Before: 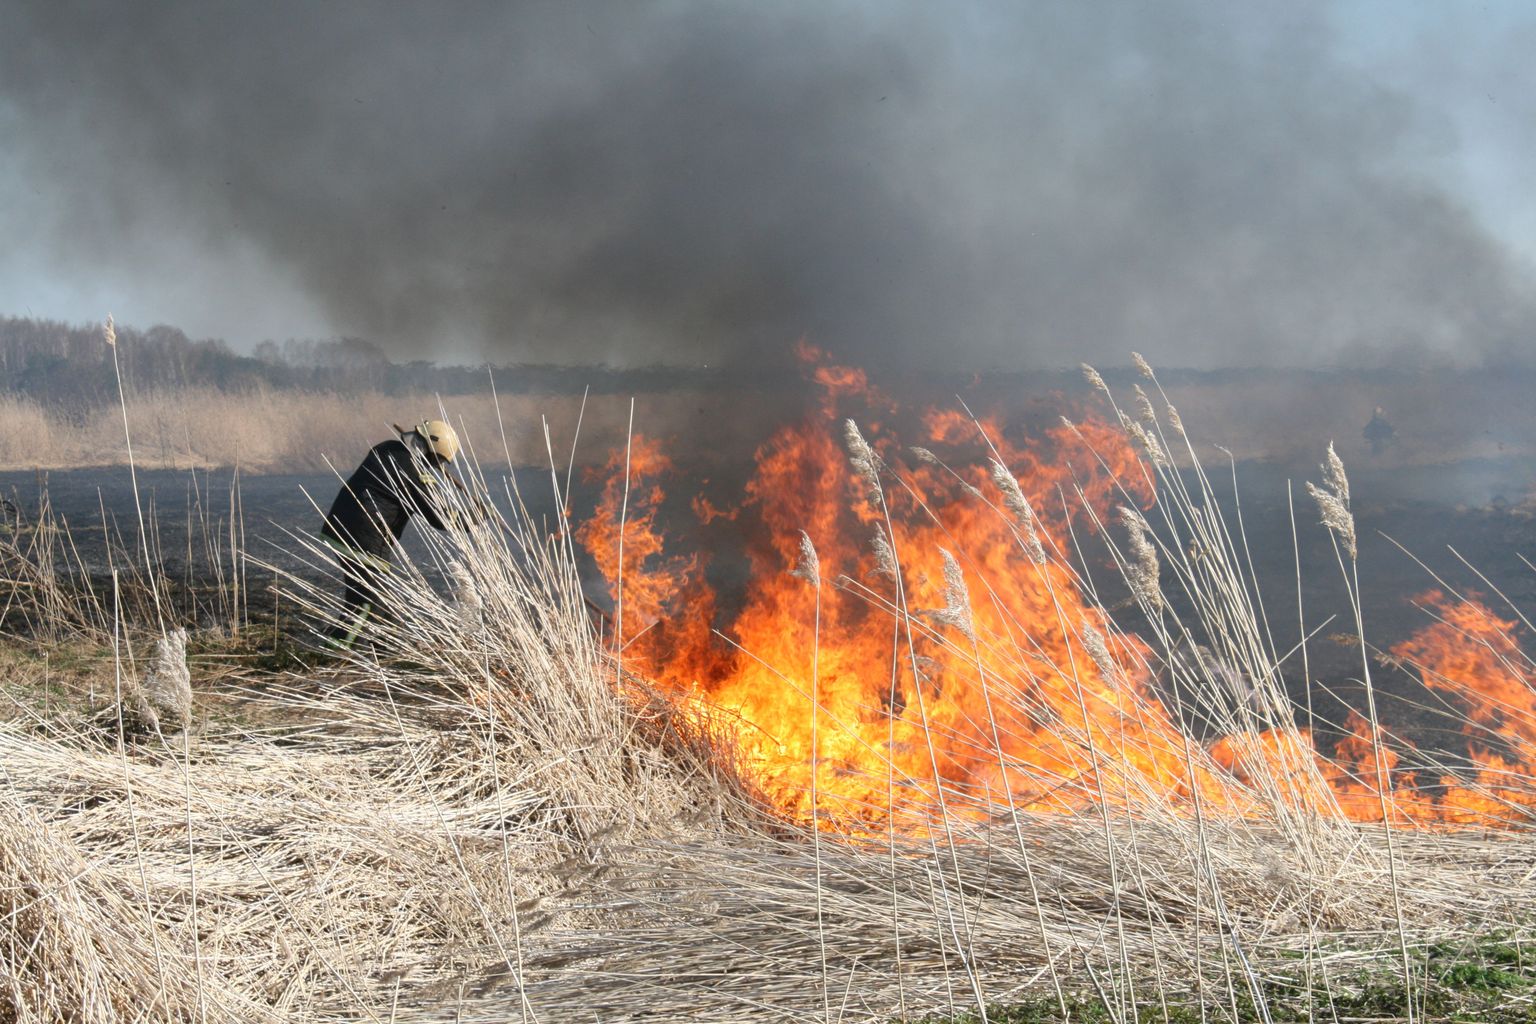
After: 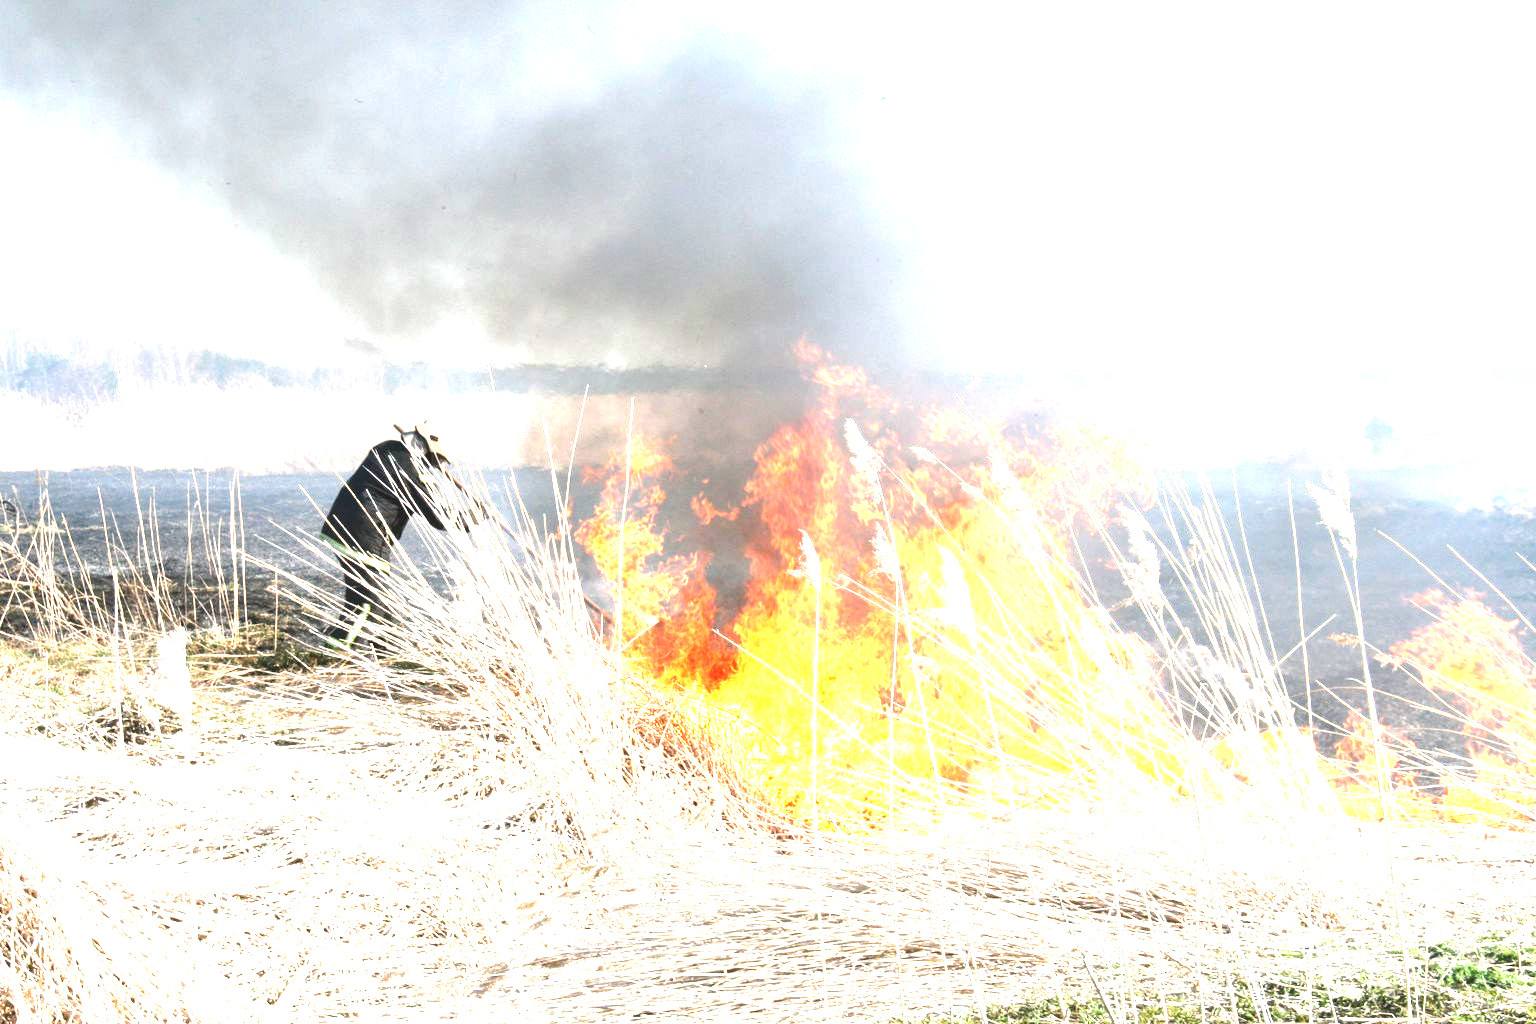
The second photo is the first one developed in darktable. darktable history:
tone equalizer: -8 EV -0.417 EV, -7 EV -0.389 EV, -6 EV -0.333 EV, -5 EV -0.222 EV, -3 EV 0.222 EV, -2 EV 0.333 EV, -1 EV 0.389 EV, +0 EV 0.417 EV, edges refinement/feathering 500, mask exposure compensation -1.57 EV, preserve details no
exposure: black level correction 0, exposure 2.088 EV, compensate exposure bias true, compensate highlight preservation false
